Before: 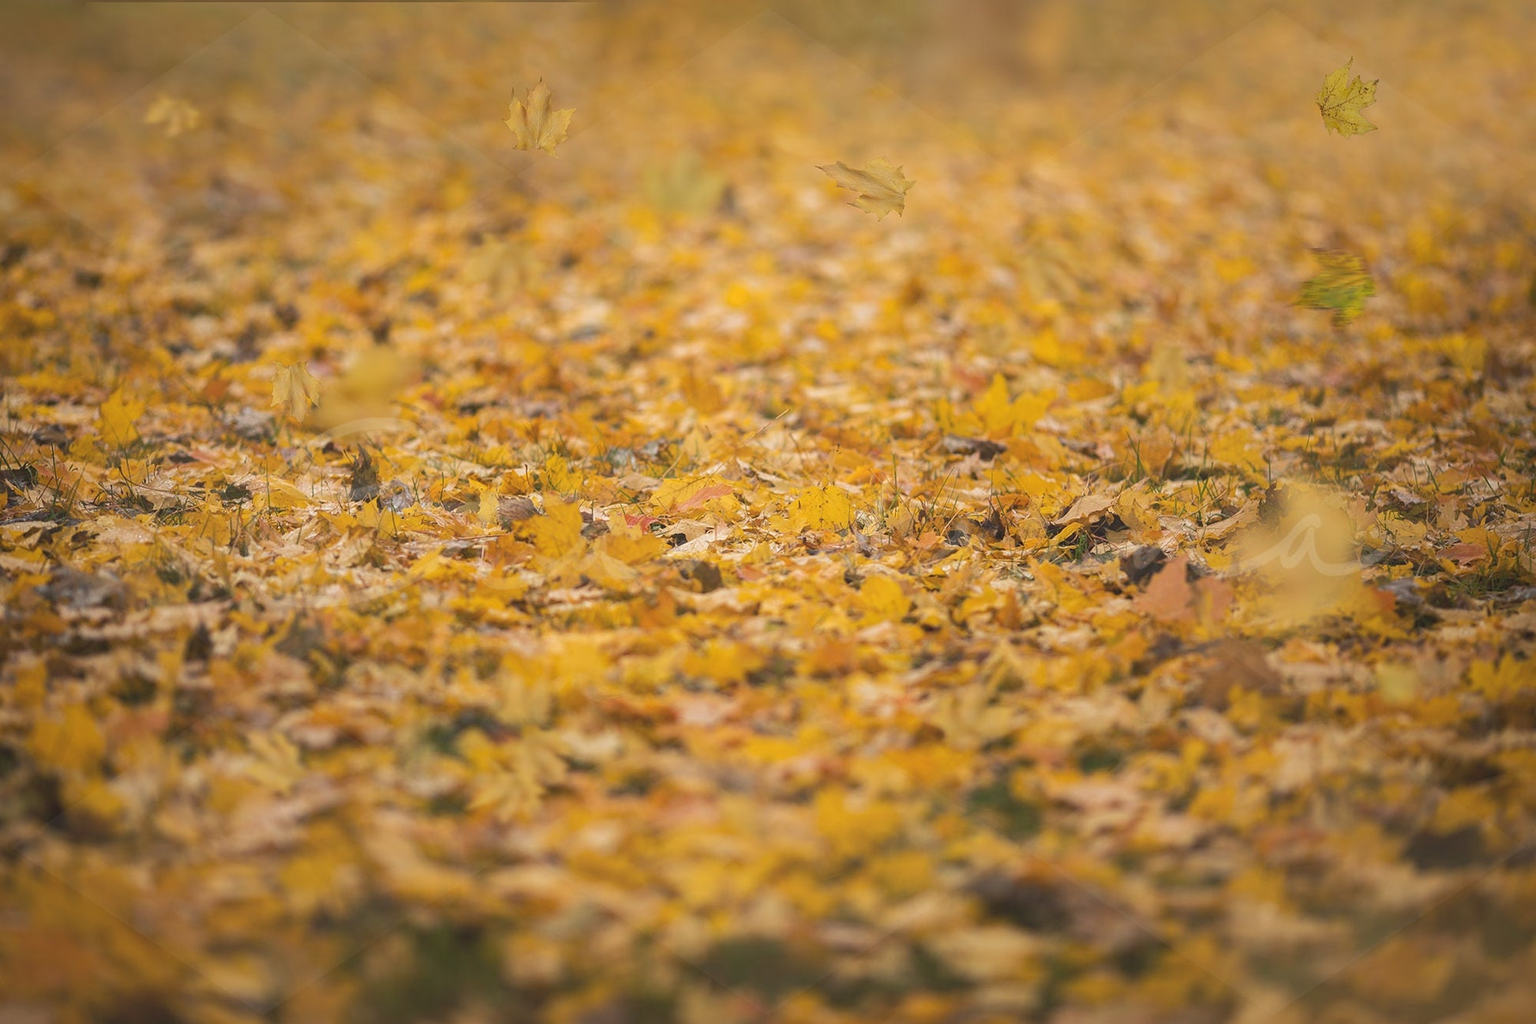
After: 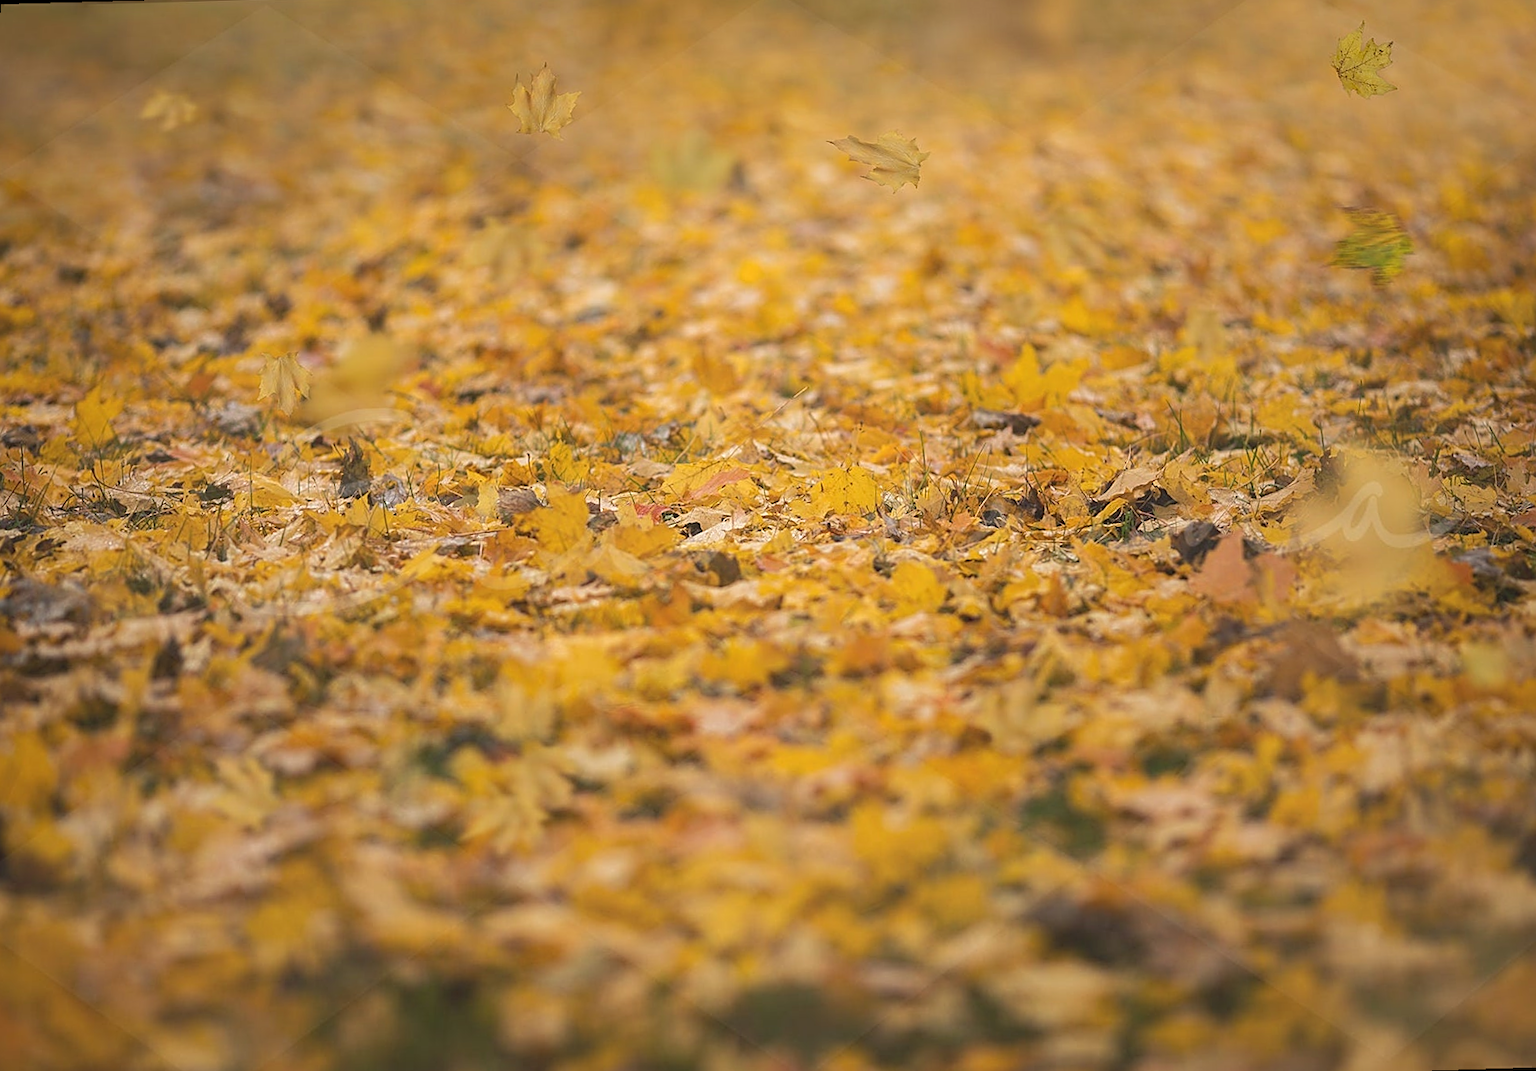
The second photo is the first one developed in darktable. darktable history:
rotate and perspective: rotation -1.68°, lens shift (vertical) -0.146, crop left 0.049, crop right 0.912, crop top 0.032, crop bottom 0.96
sharpen: on, module defaults
tone equalizer: on, module defaults
color zones: mix -62.47%
